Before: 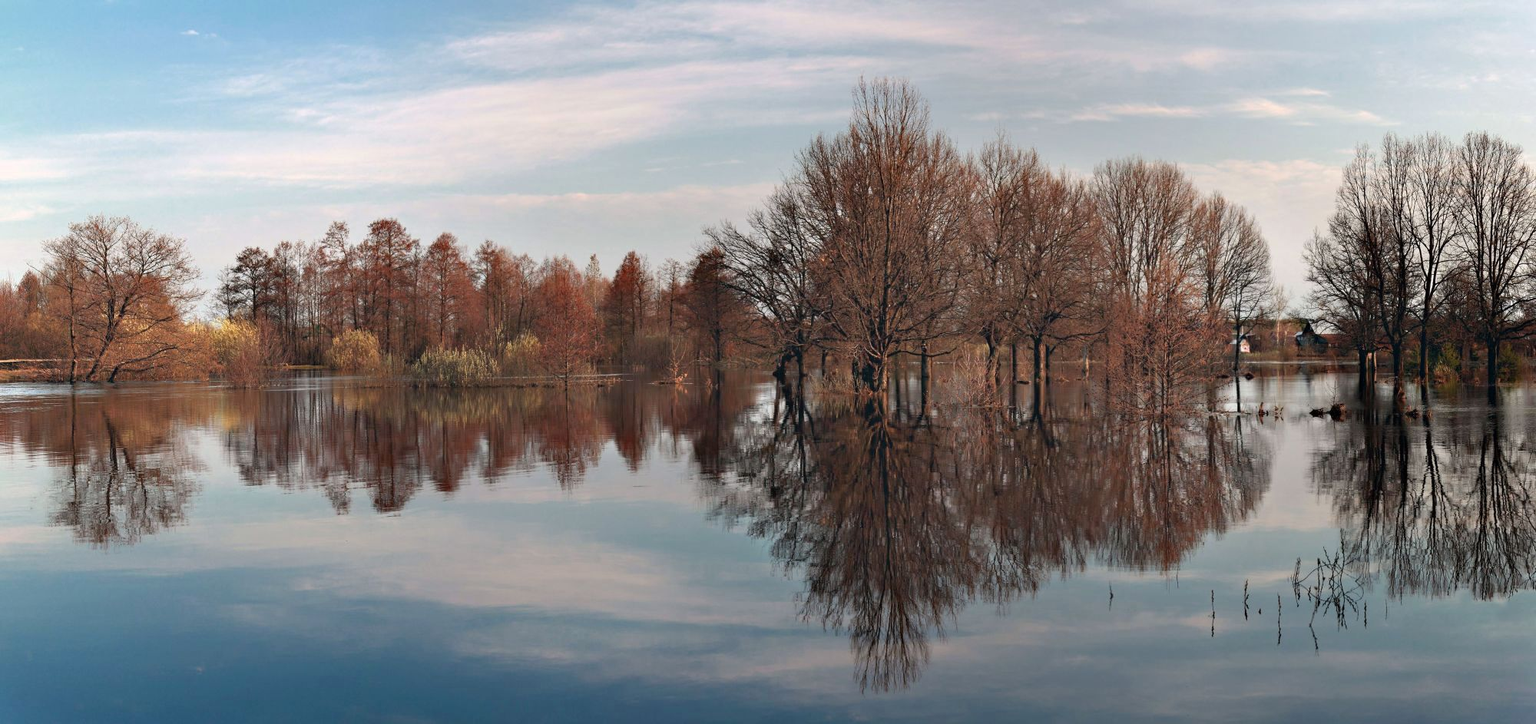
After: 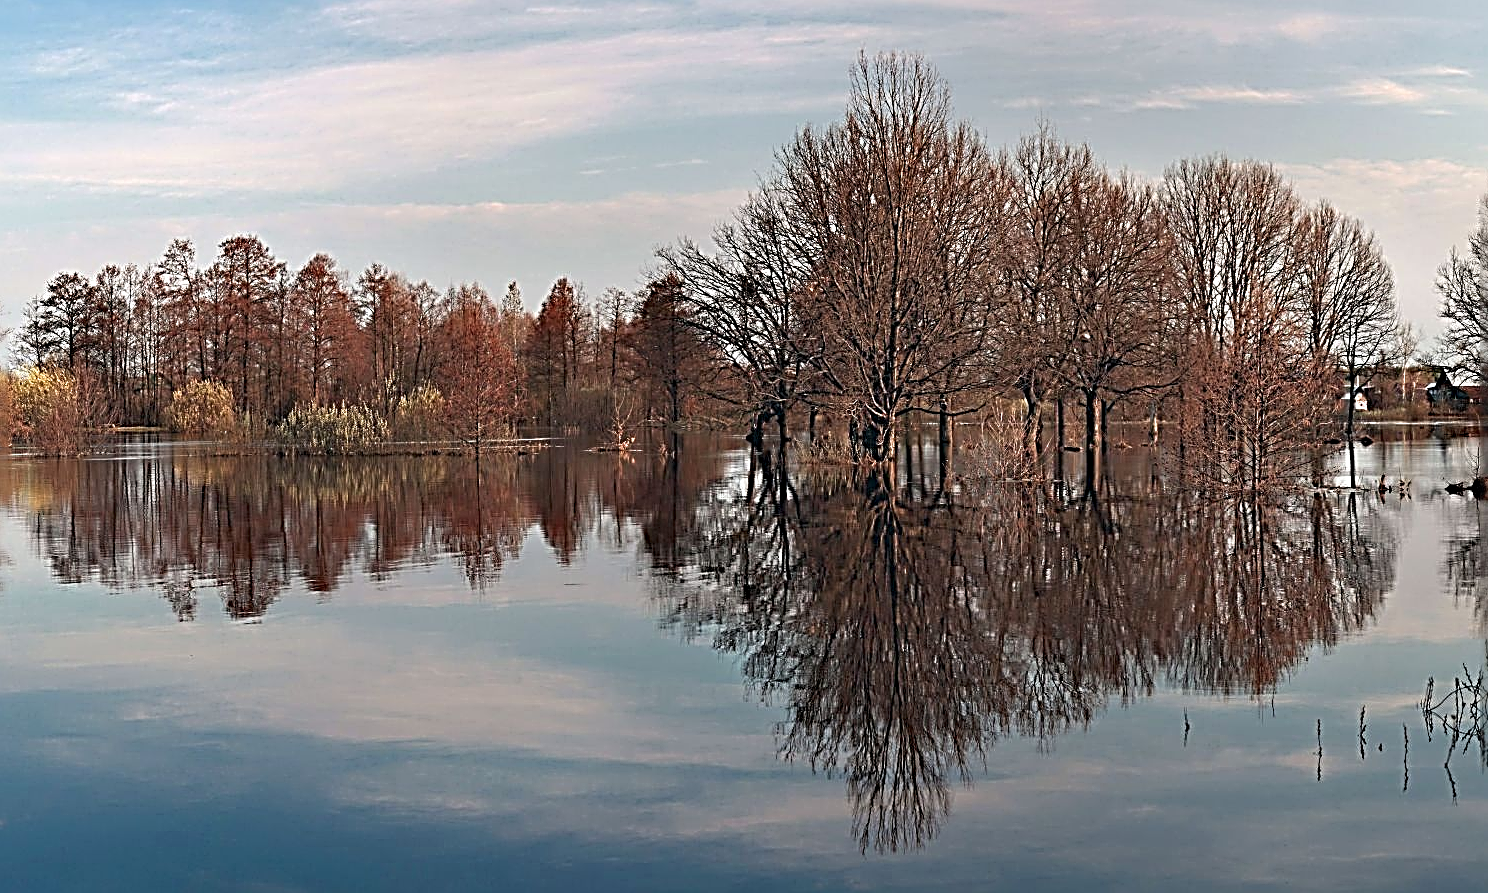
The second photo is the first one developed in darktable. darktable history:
crop and rotate: left 13.02%, top 5.264%, right 12.544%
sharpen: radius 3.19, amount 1.731
